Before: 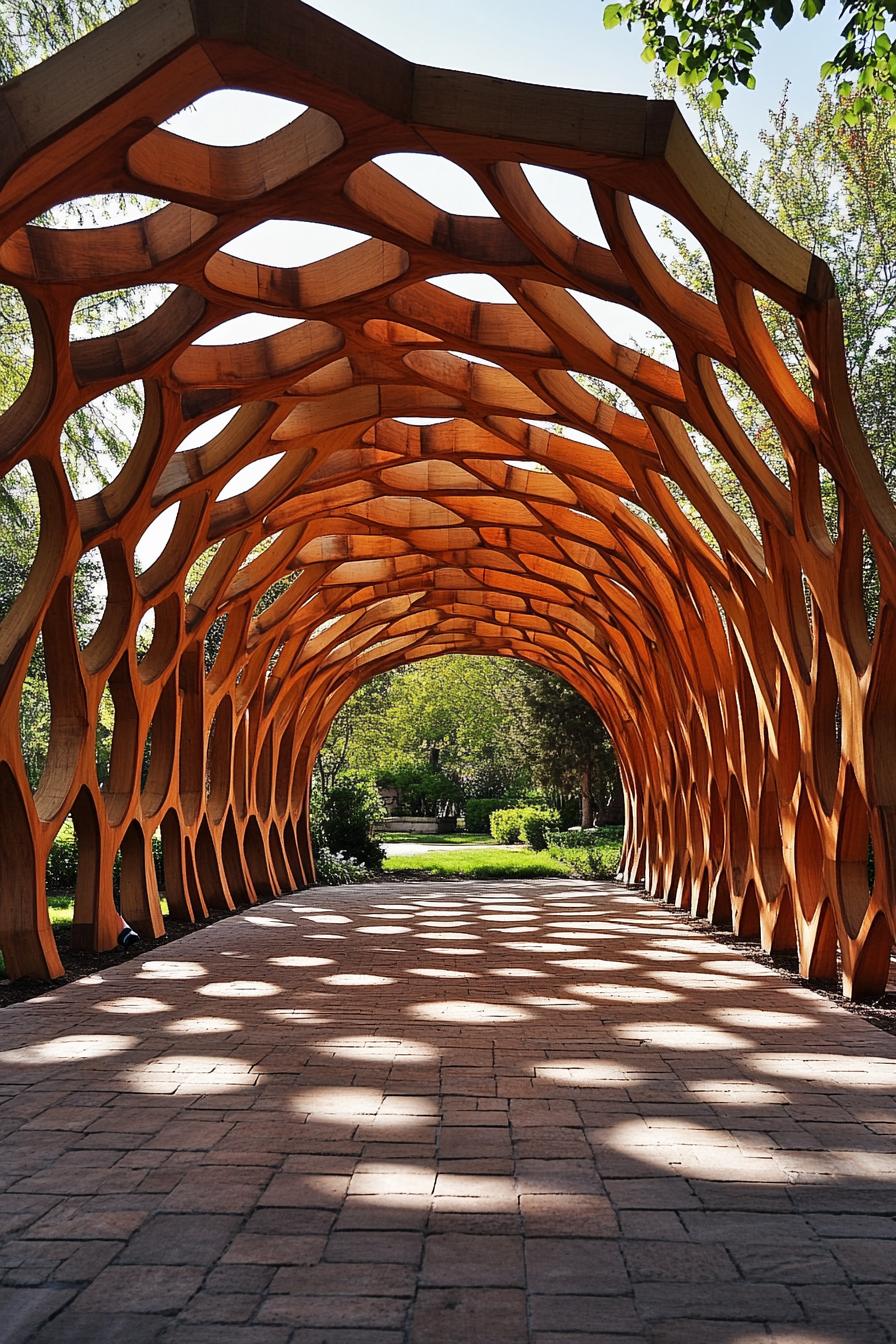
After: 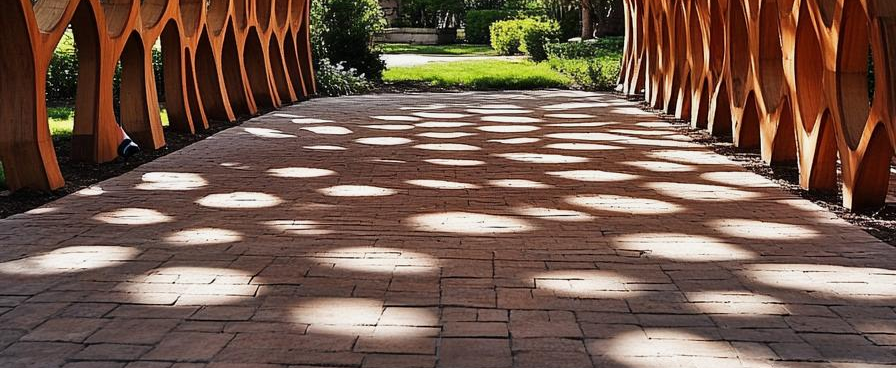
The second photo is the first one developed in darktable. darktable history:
exposure: exposure -0.11 EV, compensate highlight preservation false
crop and rotate: top 58.727%, bottom 13.877%
